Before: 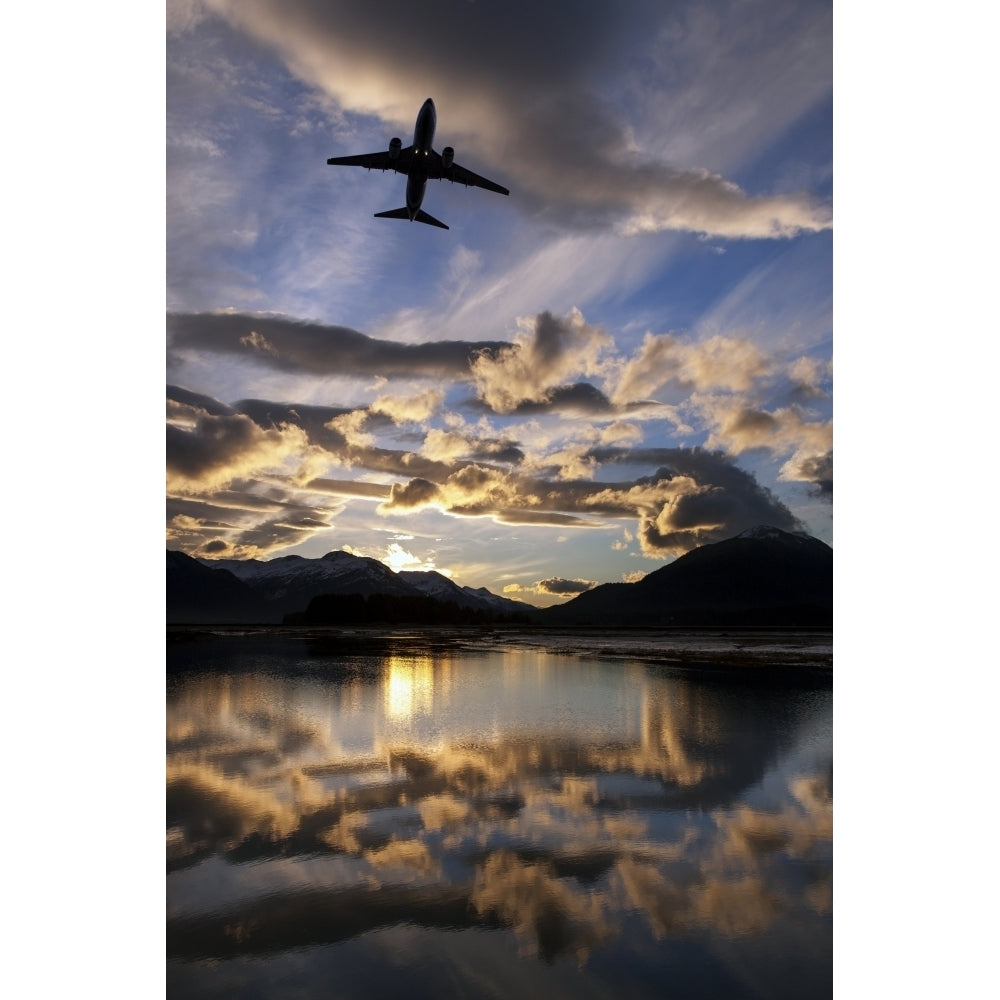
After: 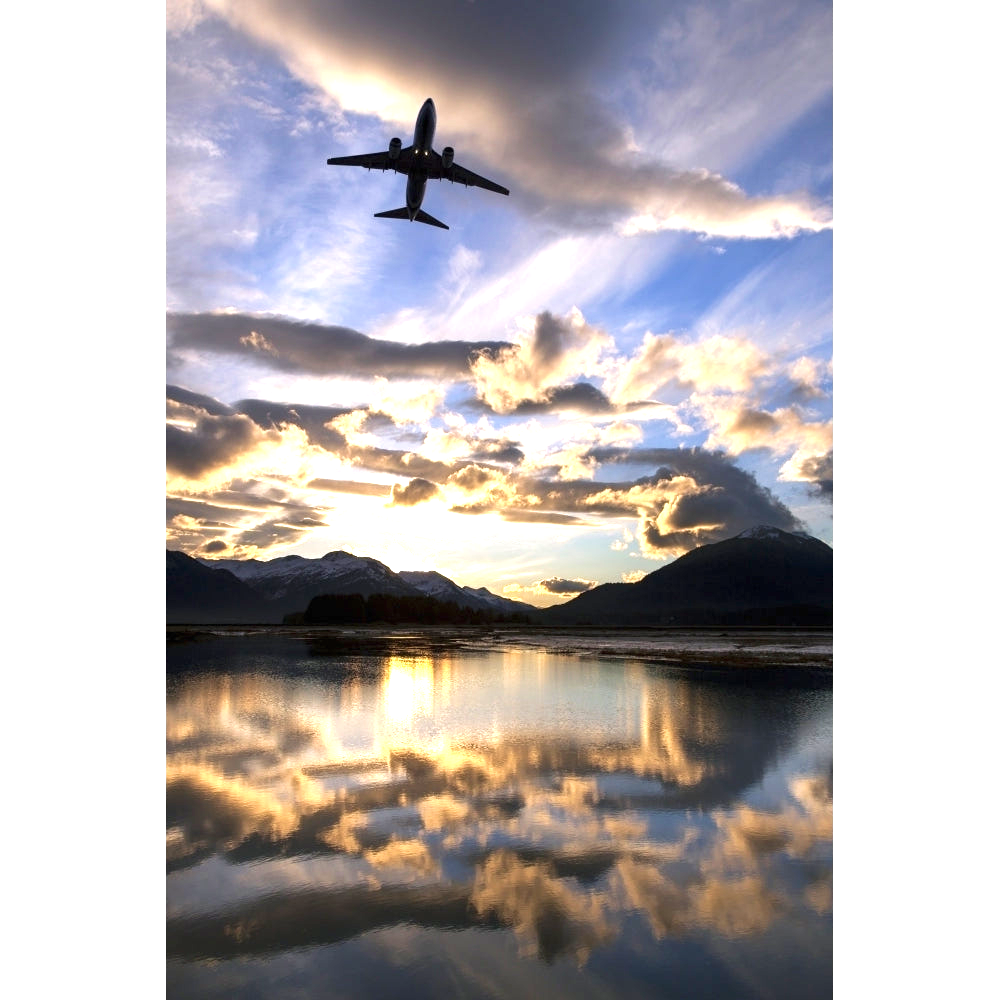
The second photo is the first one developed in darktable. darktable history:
velvia: strength 14.7%
exposure: black level correction 0, exposure 1.38 EV, compensate highlight preservation false
